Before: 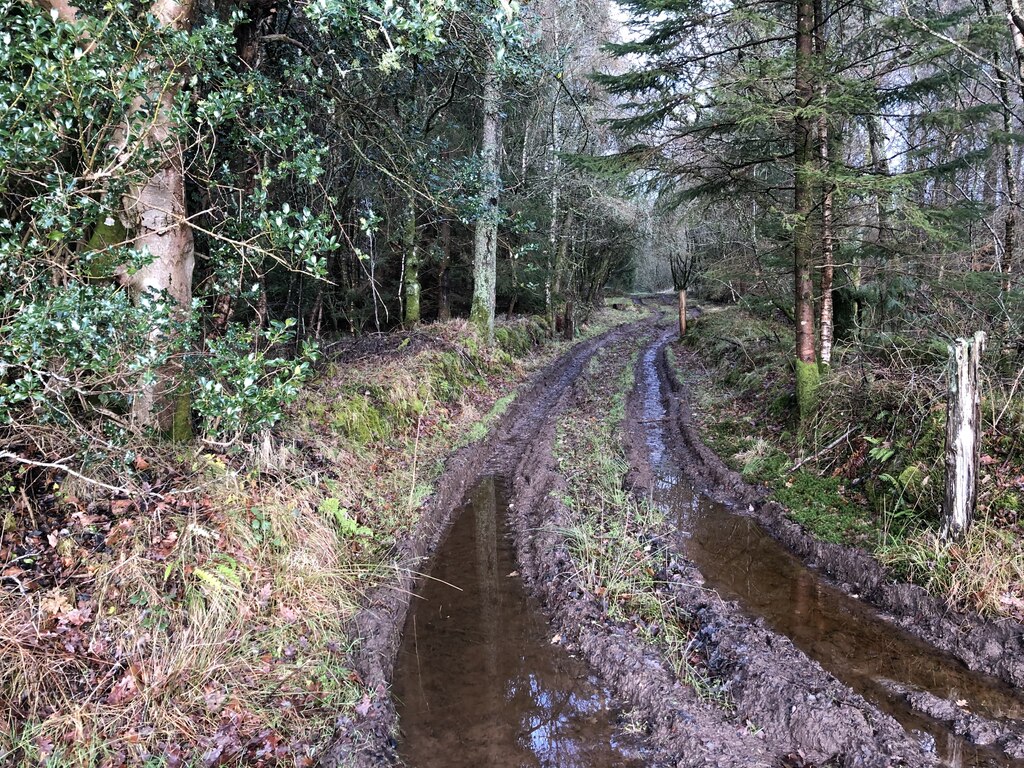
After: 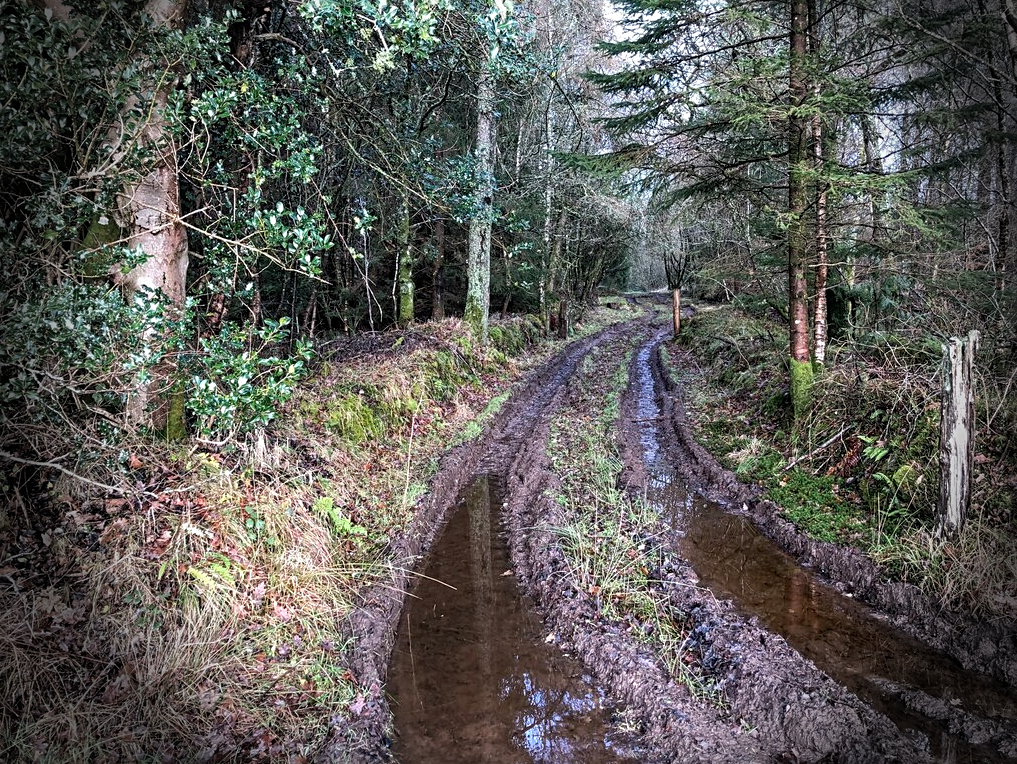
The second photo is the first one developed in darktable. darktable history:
local contrast: on, module defaults
crop and rotate: left 0.614%, top 0.179%, bottom 0.309%
sharpen: radius 2.529, amount 0.323
vignetting: fall-off start 76.42%, fall-off radius 27.36%, brightness -0.872, center (0.037, -0.09), width/height ratio 0.971
